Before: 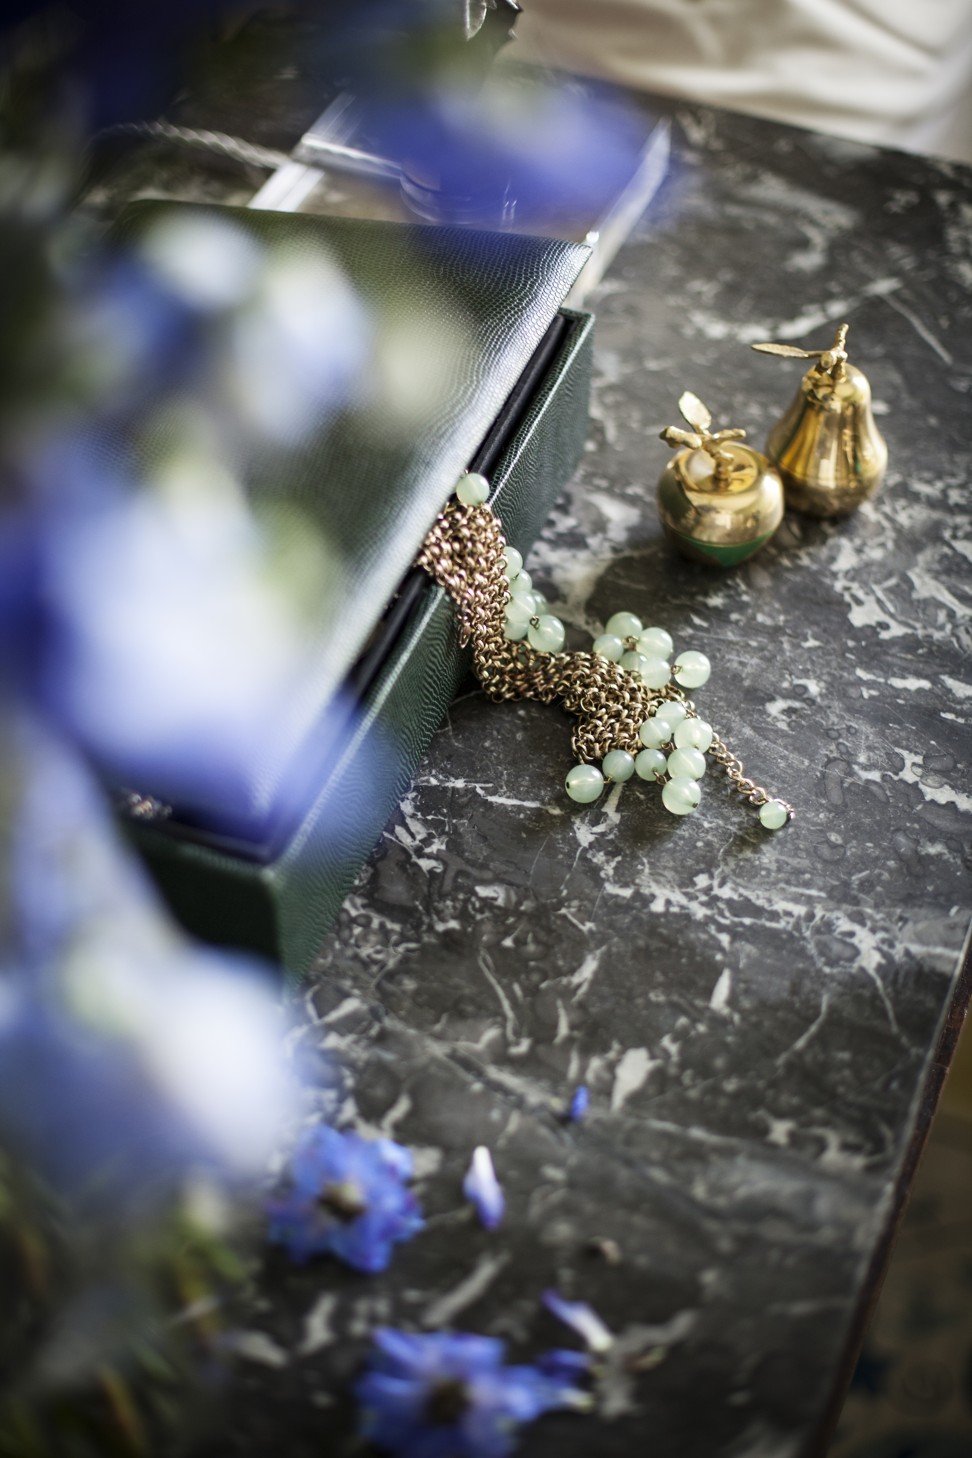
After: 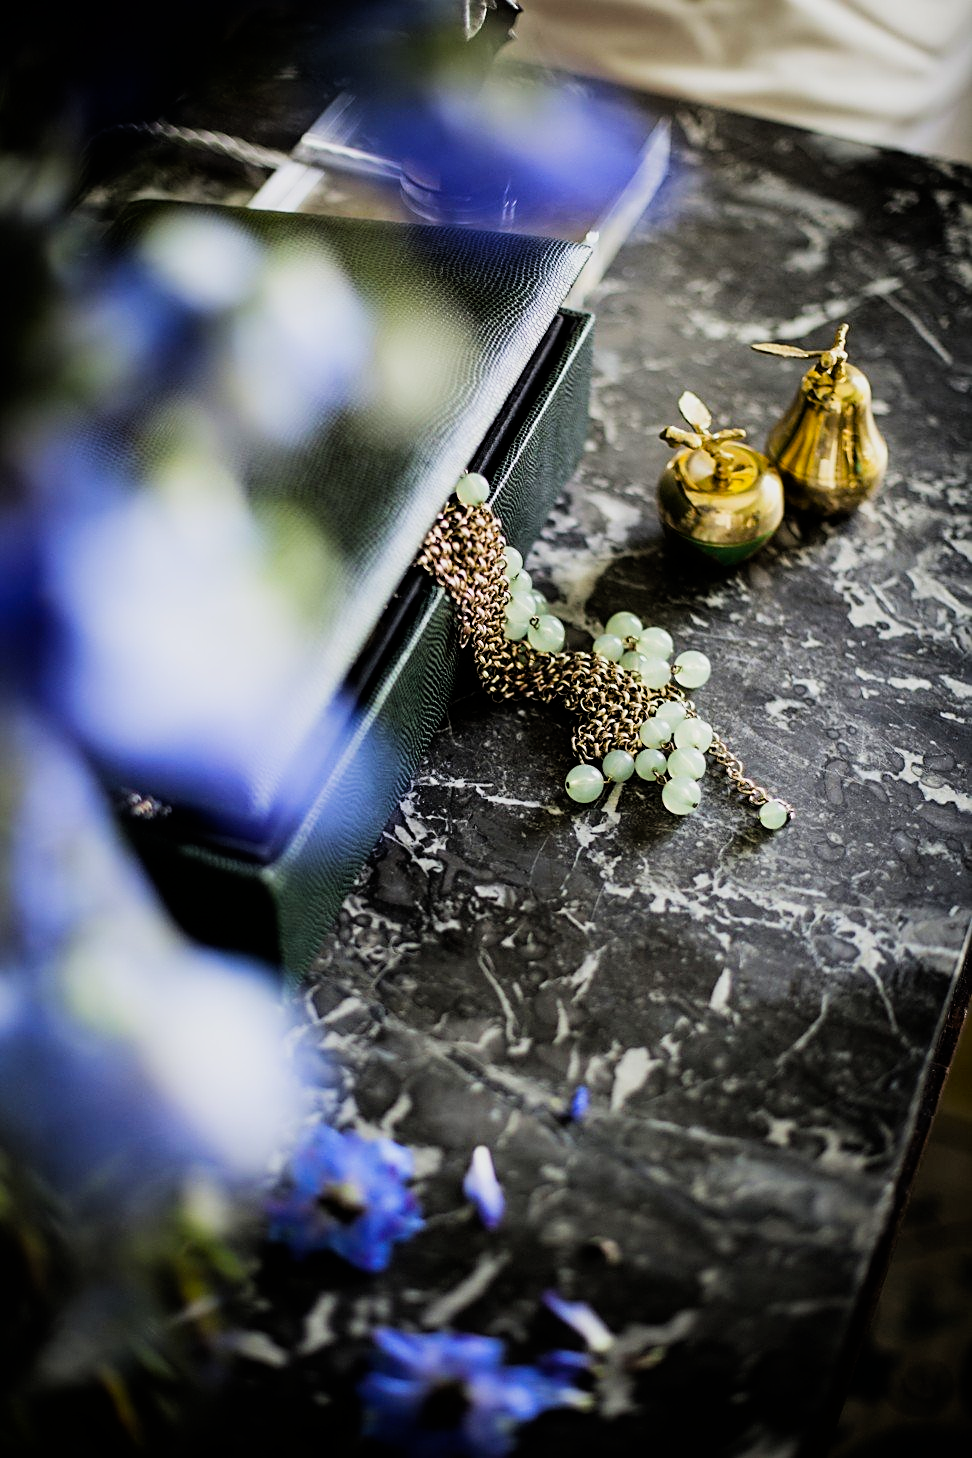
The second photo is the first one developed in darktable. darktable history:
filmic rgb: black relative exposure -5 EV, white relative exposure 3.5 EV, hardness 3.19, contrast 1.3, highlights saturation mix -50%
sharpen: on, module defaults
color balance rgb: linear chroma grading › global chroma 15%, perceptual saturation grading › global saturation 30%
